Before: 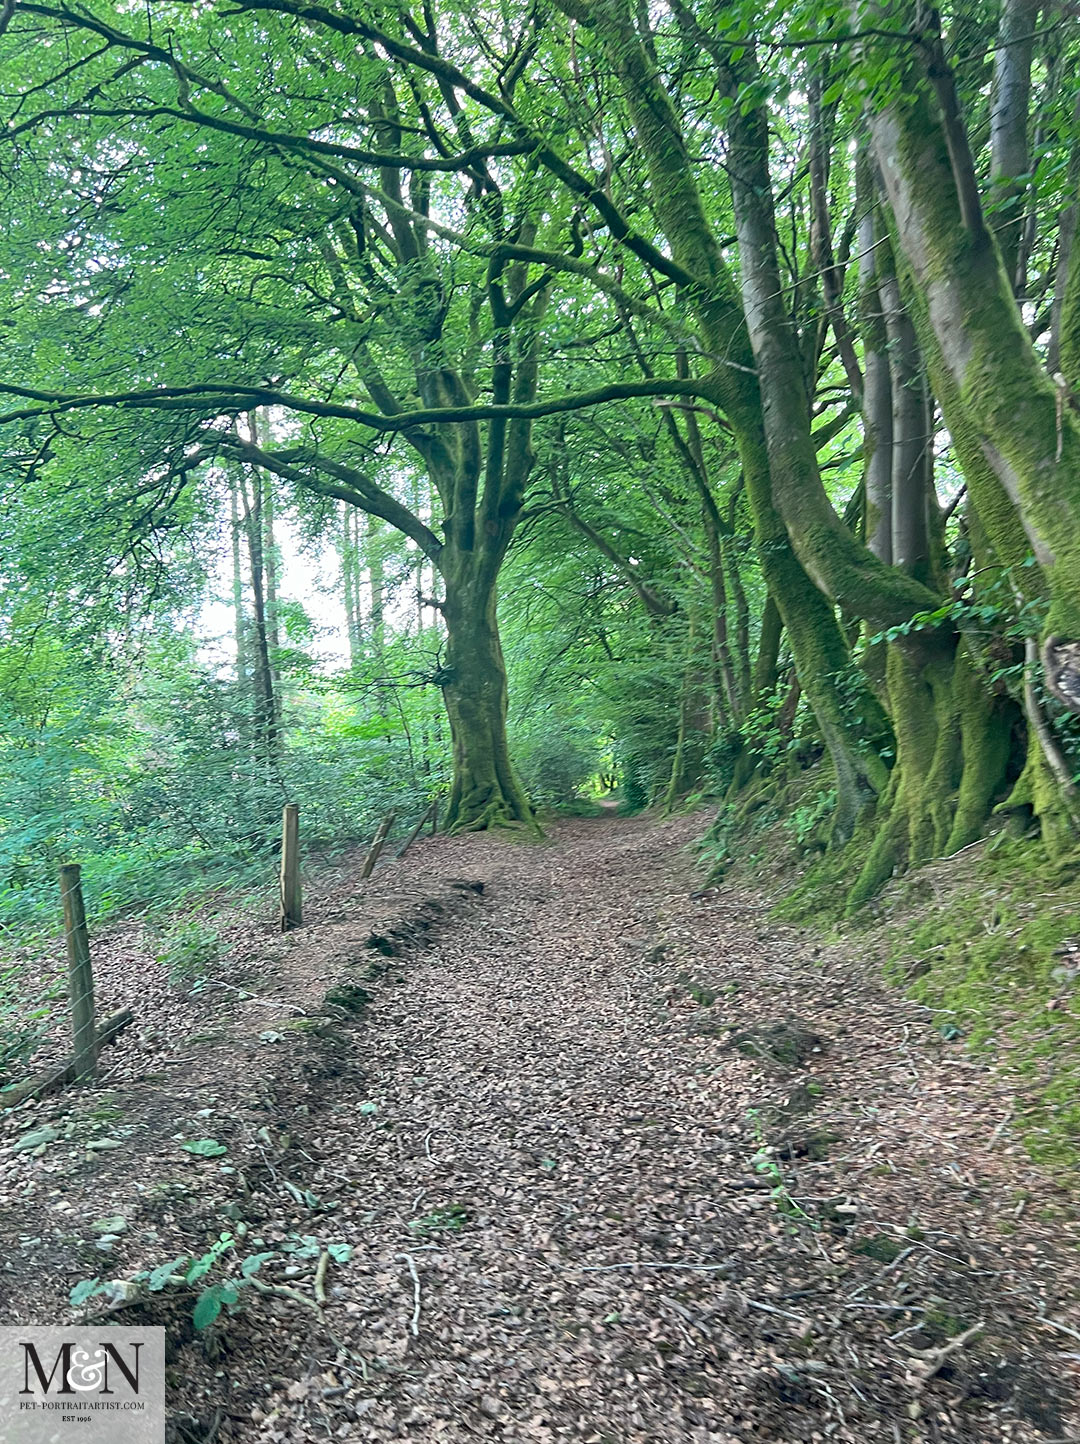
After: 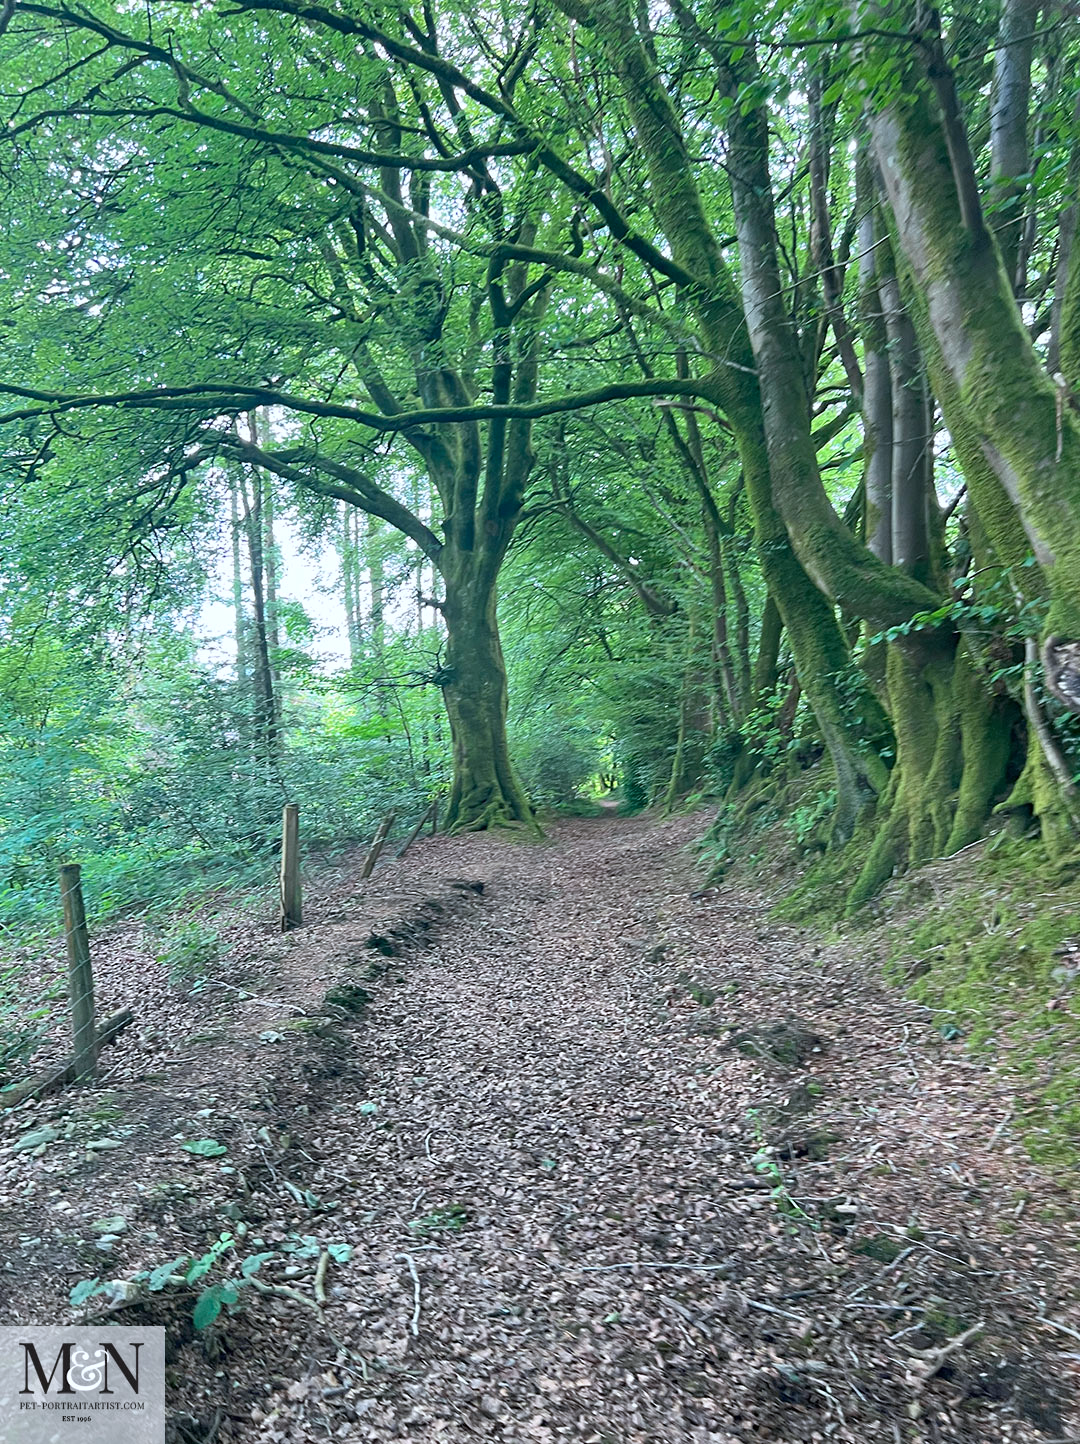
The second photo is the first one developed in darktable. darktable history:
color correction: highlights a* -0.671, highlights b* -8.48
